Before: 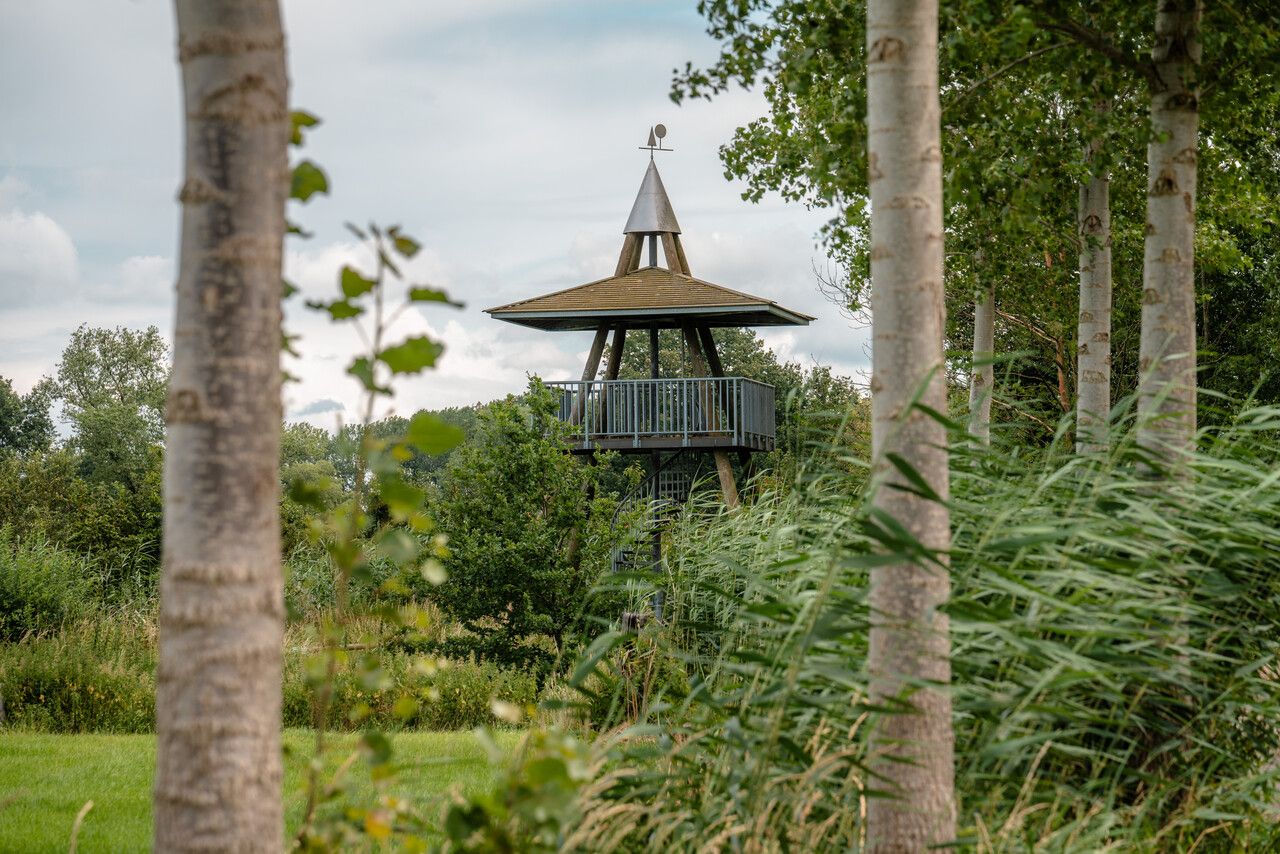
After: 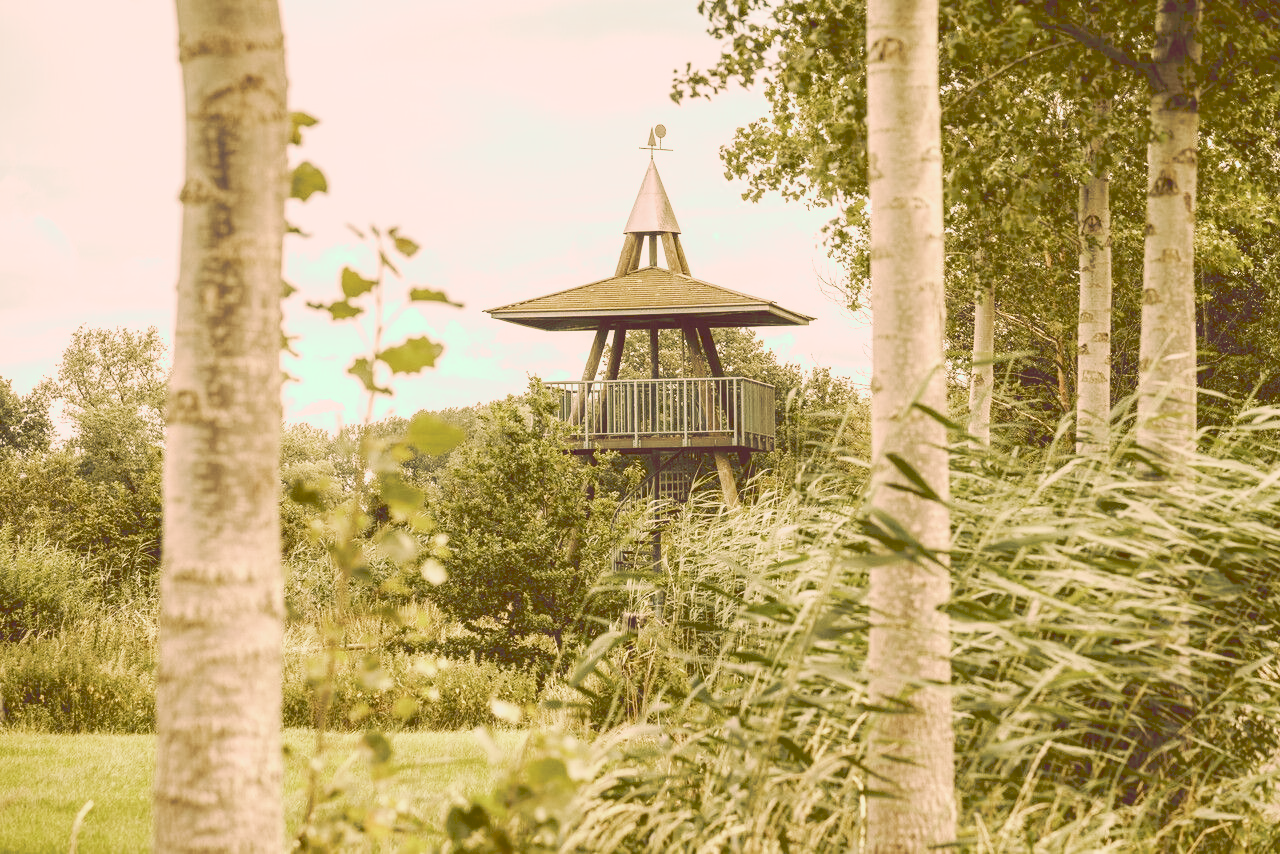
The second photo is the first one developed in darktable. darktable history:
tone curve: curves: ch0 [(0, 0) (0.003, 0.202) (0.011, 0.205) (0.025, 0.222) (0.044, 0.258) (0.069, 0.298) (0.1, 0.321) (0.136, 0.333) (0.177, 0.38) (0.224, 0.439) (0.277, 0.51) (0.335, 0.594) (0.399, 0.675) (0.468, 0.743) (0.543, 0.805) (0.623, 0.861) (0.709, 0.905) (0.801, 0.931) (0.898, 0.941) (1, 1)], preserve colors none
color look up table: target L [76.2, 76.56, 95.02, 72.95, 66.19, 73.95, 75.42, 66.79, 47.09, 60.37, 52.02, 42.9, 28.92, 25.39, 201.28, 94.21, 74.58, 69.95, 63.72, 46.23, 56.21, 56.87, 45.9, 27.43, 29.31, 25.47, 17.18, 1.847, 87.2, 84.53, 69.57, 56.04, 57.63, 47.36, 44.97, 45.4, 25.39, 16.23, 33.79, 27.12, 2.056, 96.1, 91.25, 96.87, 75.5, 62.15, 62.45, 53.03, 18.98], target a [44.27, 1.979, -54.89, -4.169, 6.724, -6.434, -4.037, -4.936, -33.58, 3.936, -7.679, -5.676, -17.2, 2.473, 0, -38.77, 9.165, 2.481, 15.3, 8.668, 16.55, 8.744, 26.55, 45.52, 19.37, 24.27, 12.68, 11.75, -17.61, 35.3, 19.61, 18.63, 9.058, 1.876, 32.3, 21.25, 42.28, 45.02, 13.2, 4.282, 3.228, -42.17, -40.31, 8.935, 6.867, -11.36, -11.78, 0.988, -12.01], target b [0.379, 38.89, 80.56, 46.69, 4.114, 29.85, 42.31, 28.06, 39.22, 40.27, 35.78, 24.37, 42.93, 42.85, -0.001, 53.11, 26.48, 48.42, 16.42, 47.02, 37.14, 30.73, 31.94, 13.95, 45.73, 20.54, 28.92, 2.946, 13.86, 28.57, 8.447, -15.85, 16.57, -23.37, -27.01, -9.276, 13.61, -8.064, 13.11, 22.69, -0.522, 29.55, 25.53, 25.39, 11.24, -7.964, 17.6, -1.347, 19.9], num patches 49
